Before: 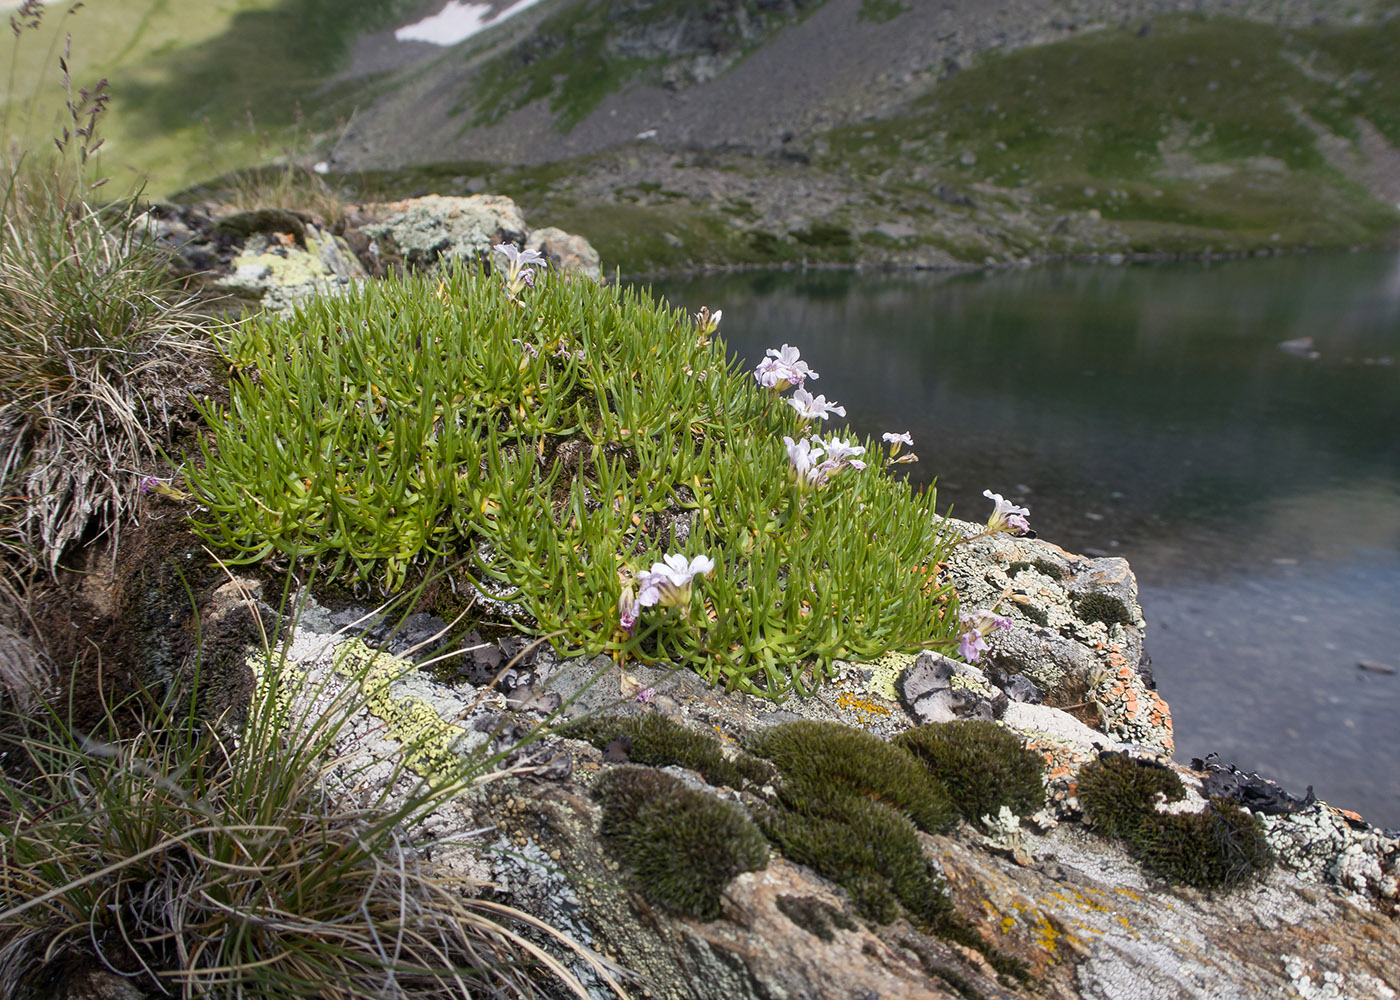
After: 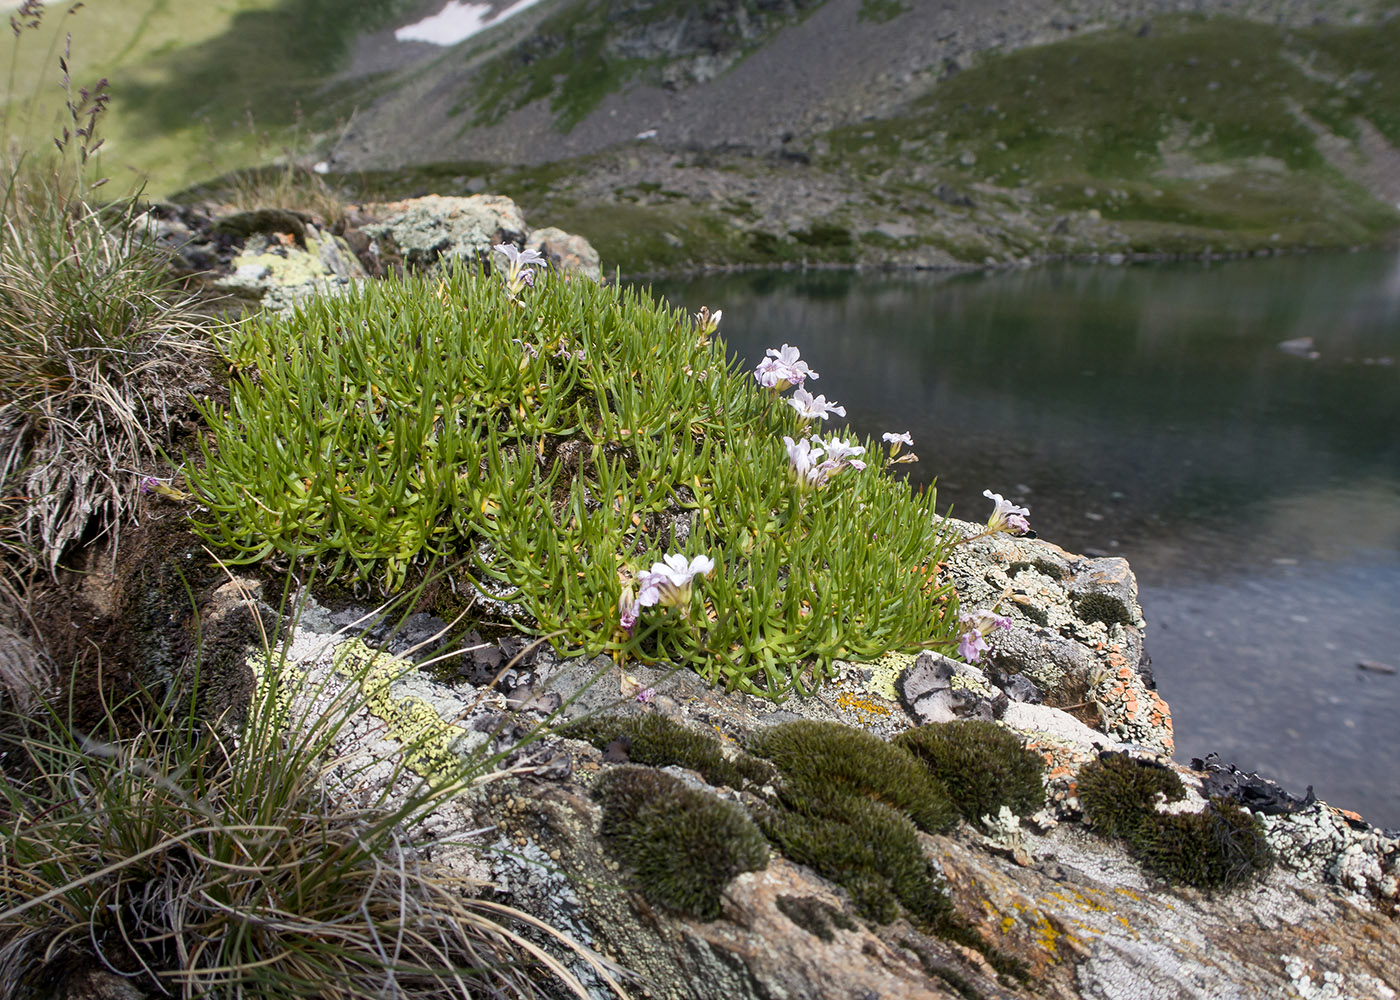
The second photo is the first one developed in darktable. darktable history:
color calibration: illuminant same as pipeline (D50), adaptation XYZ, x 0.346, y 0.358, temperature 5020.07 K
local contrast: mode bilateral grid, contrast 21, coarseness 50, detail 120%, midtone range 0.2
